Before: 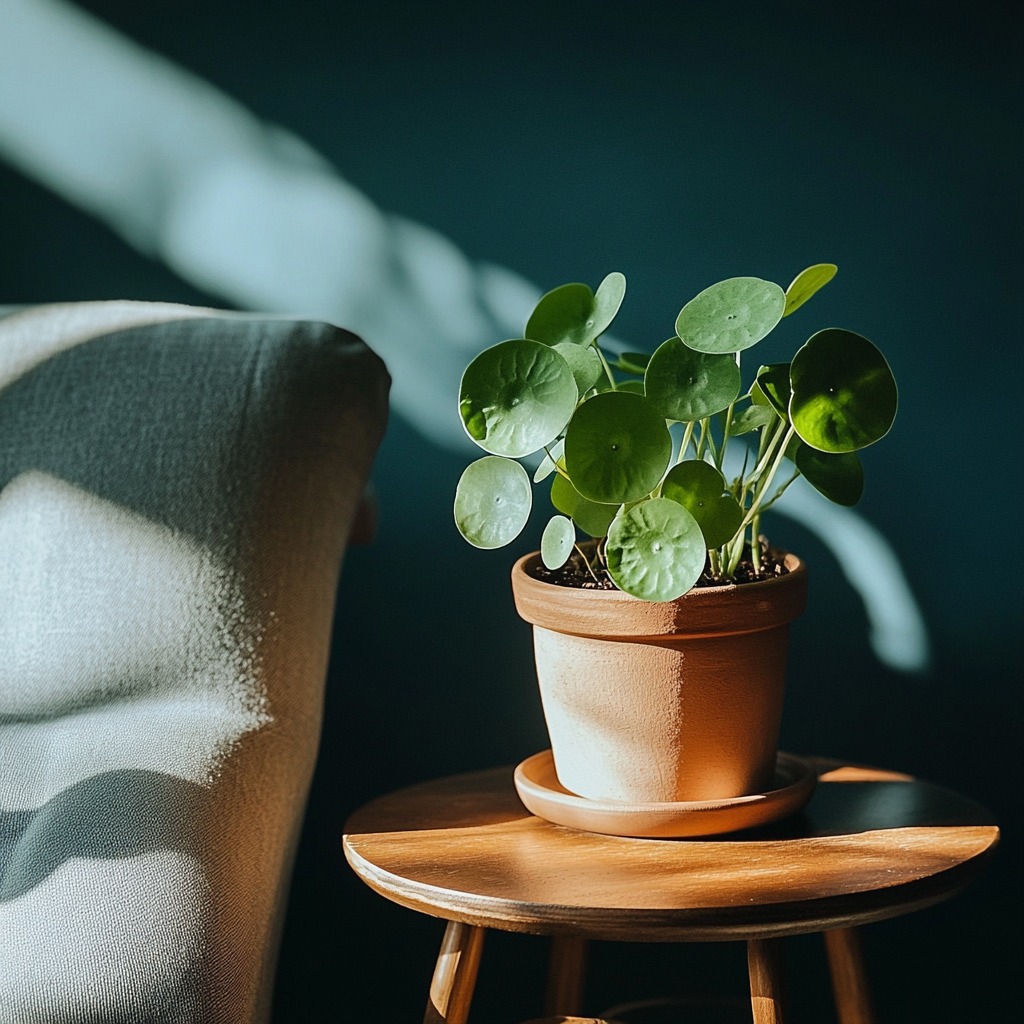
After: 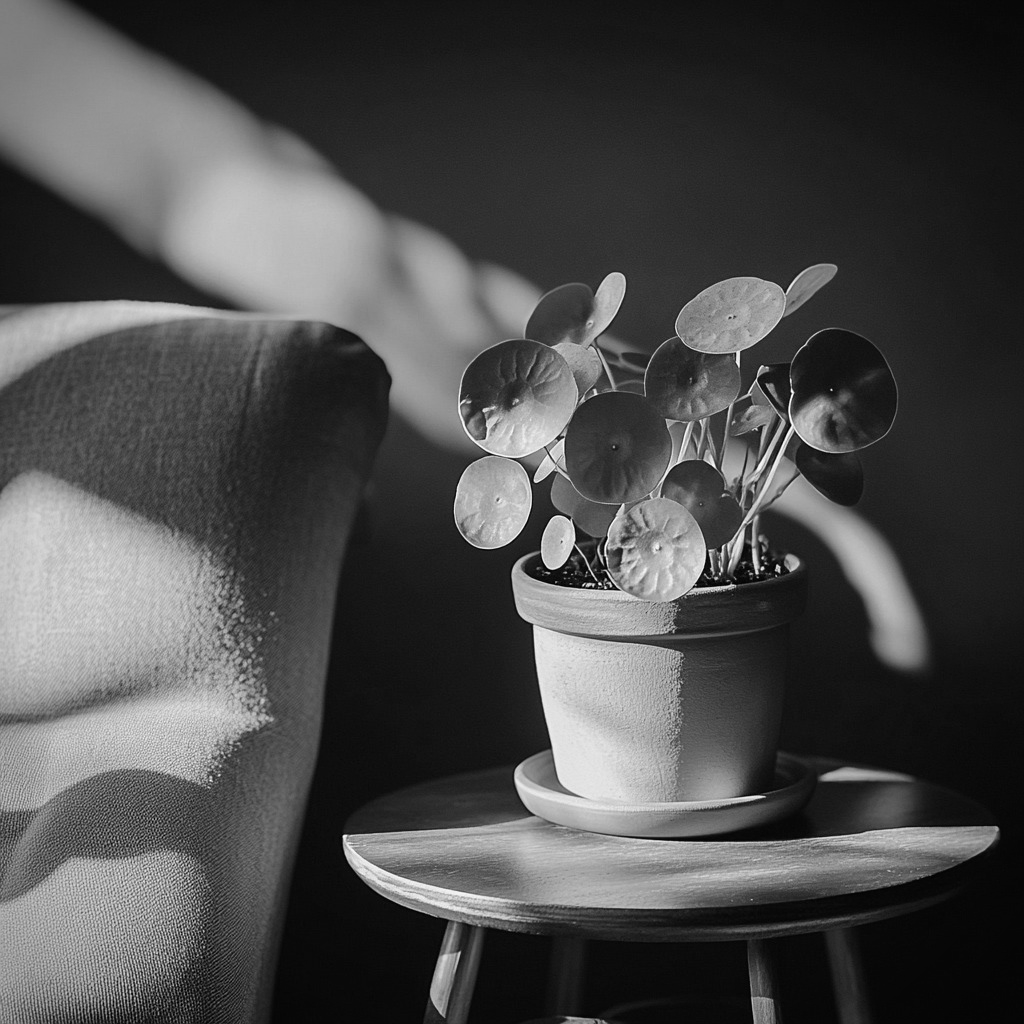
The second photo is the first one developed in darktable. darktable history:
monochrome: on, module defaults
vignetting: on, module defaults
